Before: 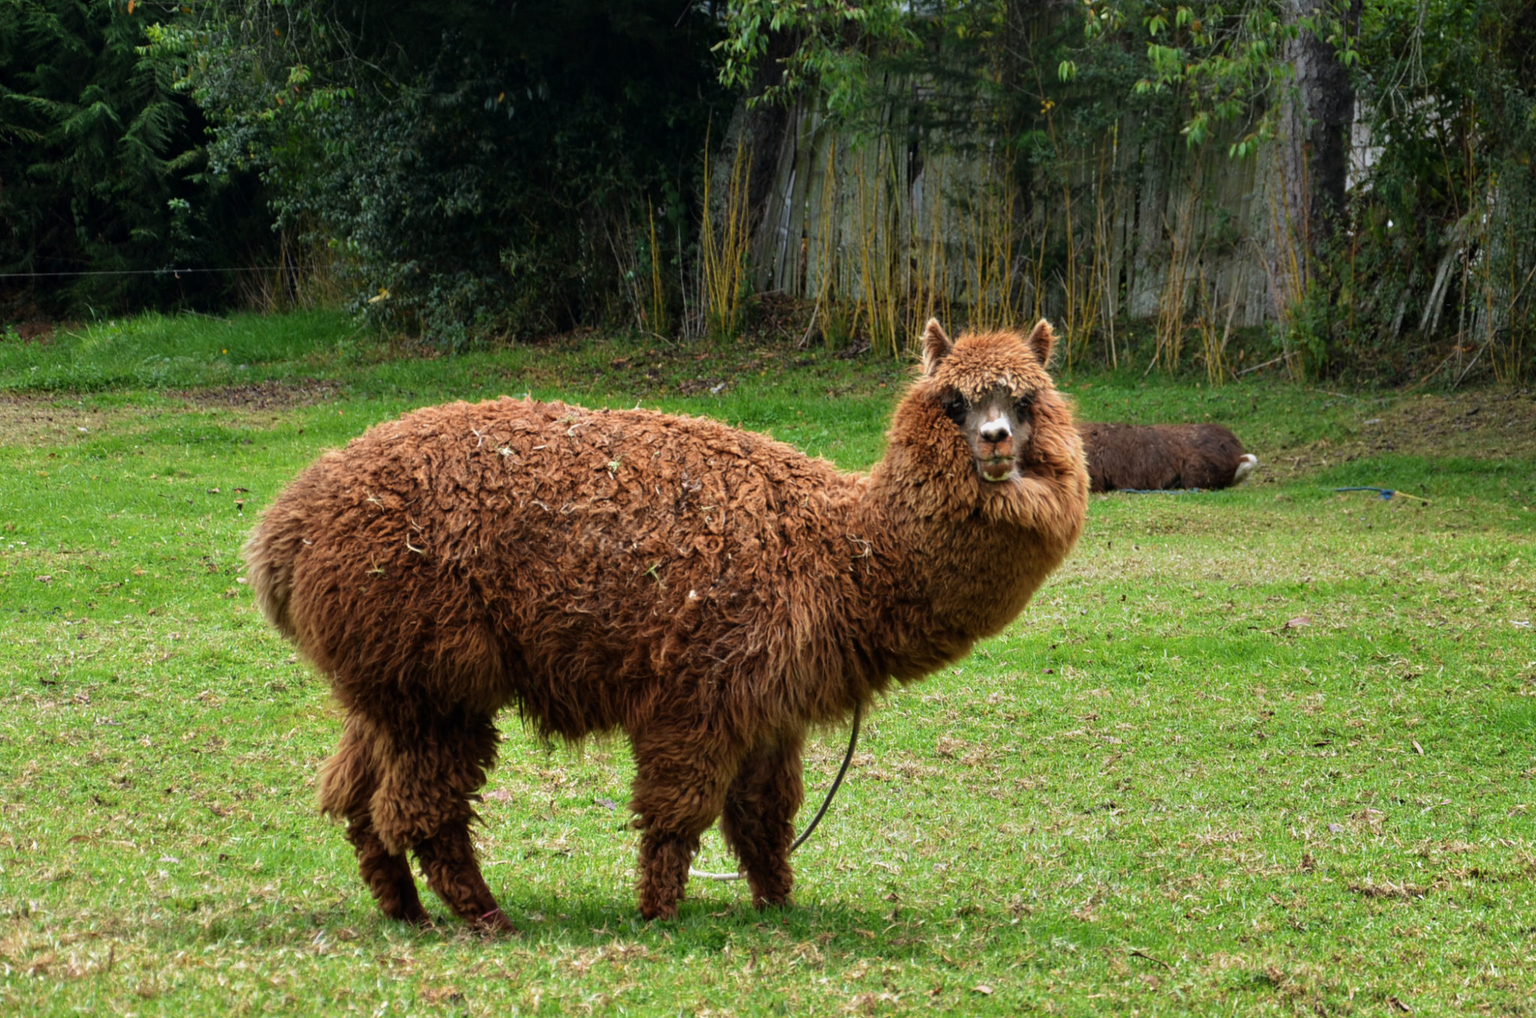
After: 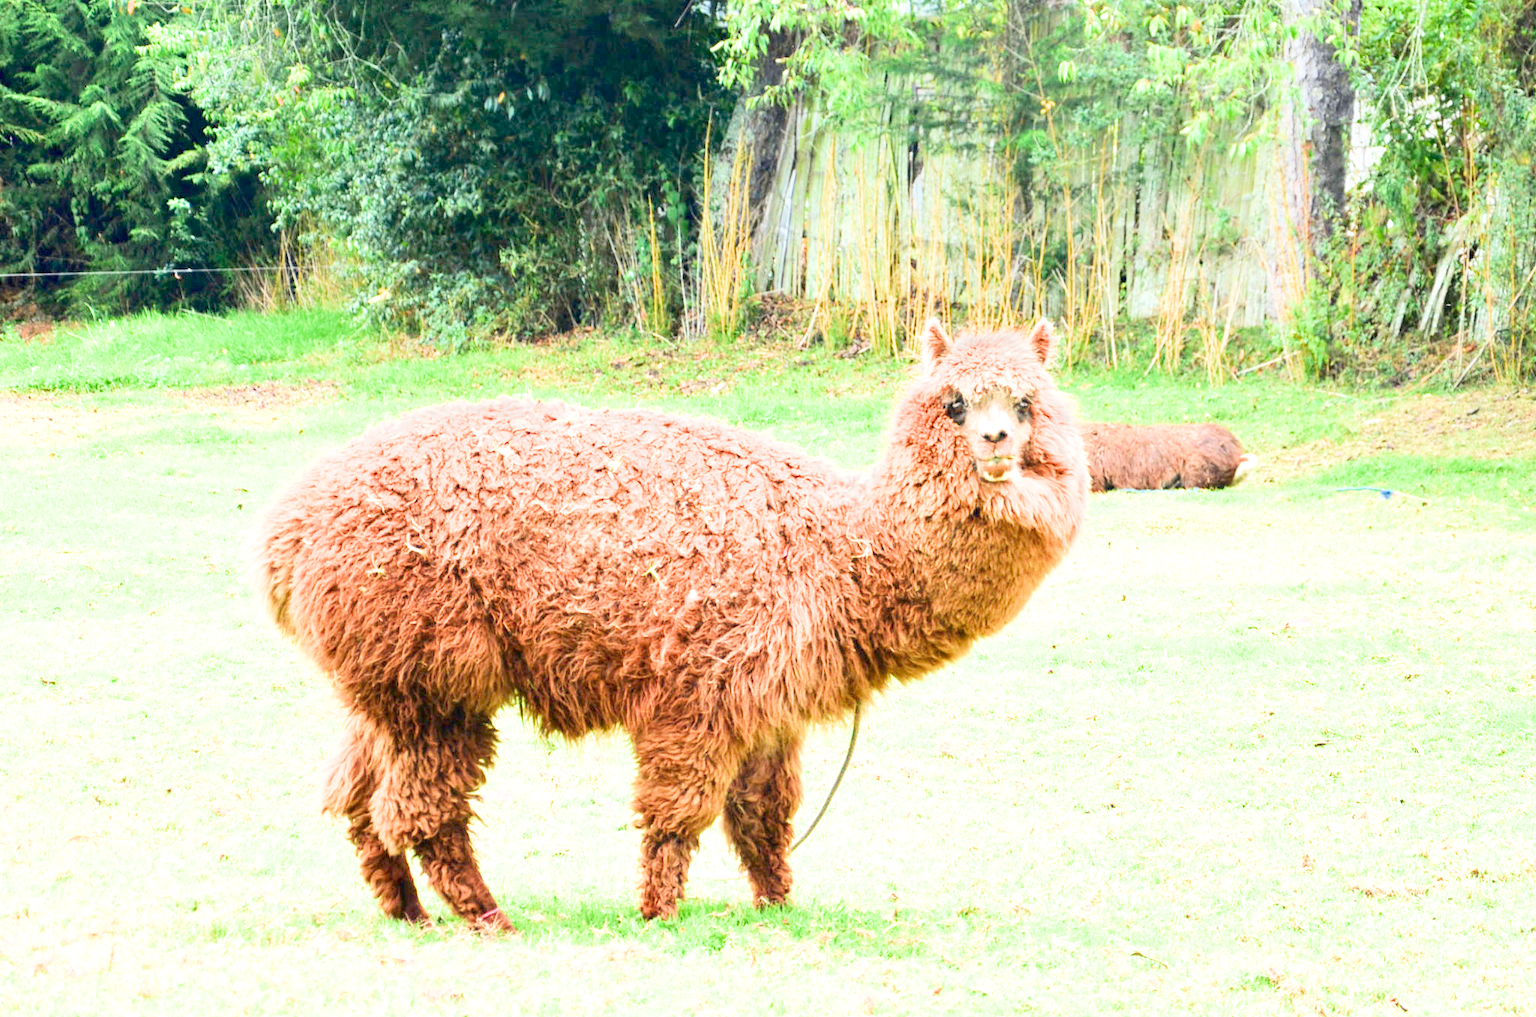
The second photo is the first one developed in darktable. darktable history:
contrast brightness saturation: contrast 0.24, brightness -0.24, saturation 0.14
filmic rgb: middle gray luminance 2.5%, black relative exposure -10 EV, white relative exposure 7 EV, threshold 6 EV, dynamic range scaling 10%, target black luminance 0%, hardness 3.19, latitude 44.39%, contrast 0.682, highlights saturation mix 5%, shadows ↔ highlights balance 13.63%, add noise in highlights 0, color science v3 (2019), use custom middle-gray values true, iterations of high-quality reconstruction 0, contrast in highlights soft, enable highlight reconstruction true
exposure: black level correction 0, exposure 2.327 EV, compensate exposure bias true, compensate highlight preservation false
